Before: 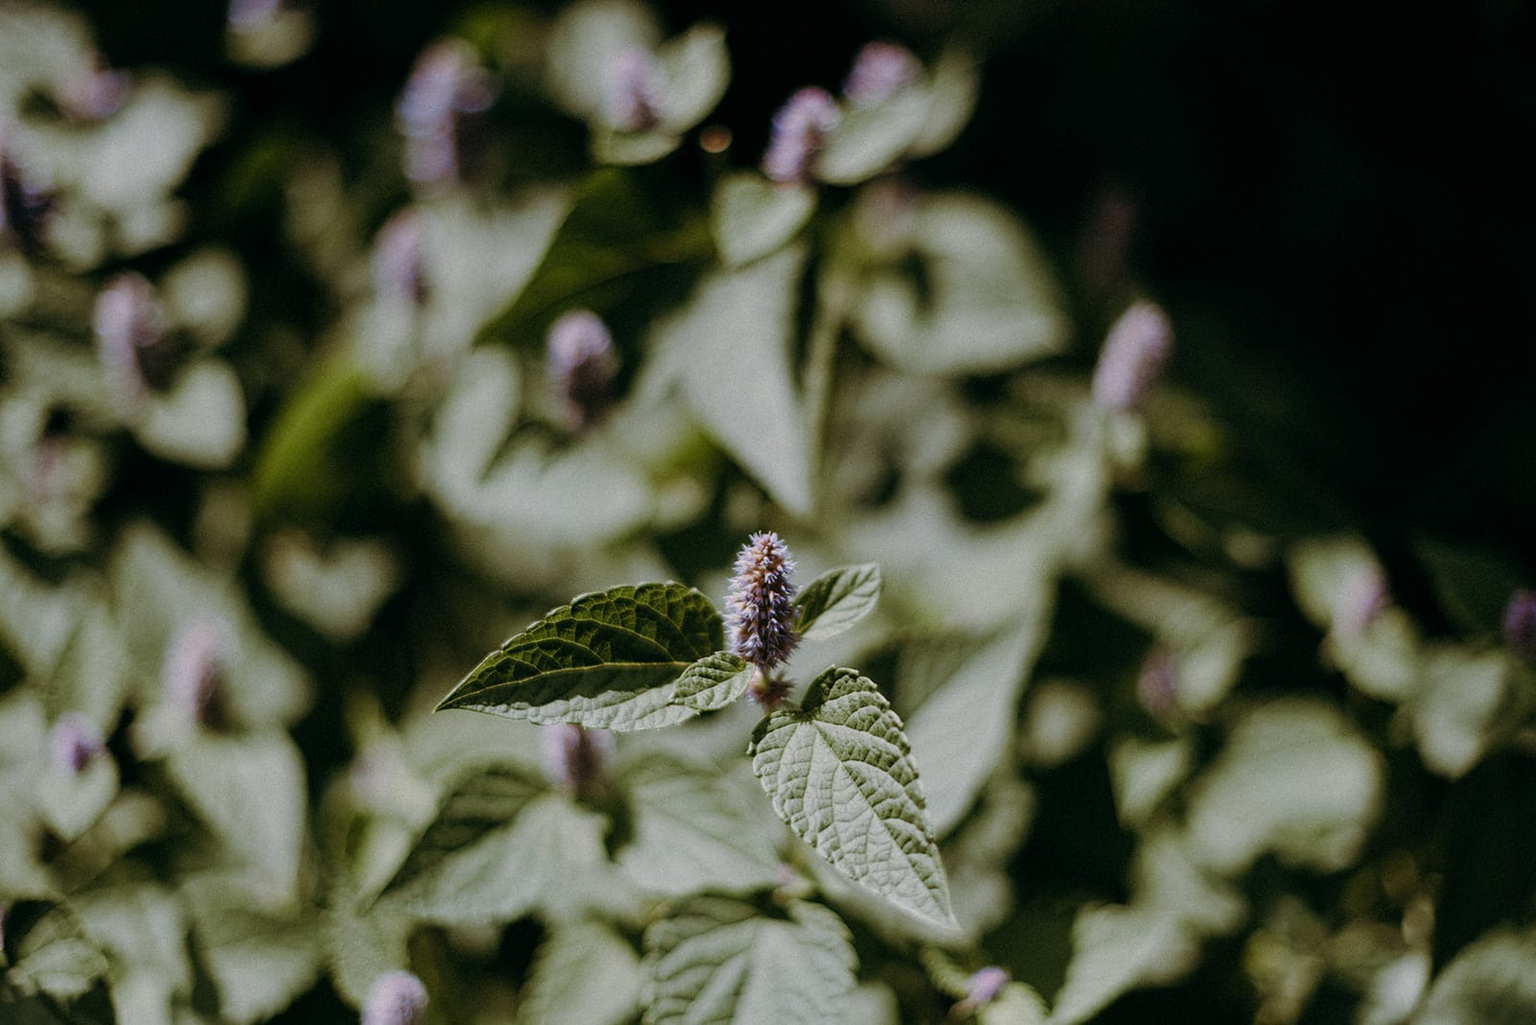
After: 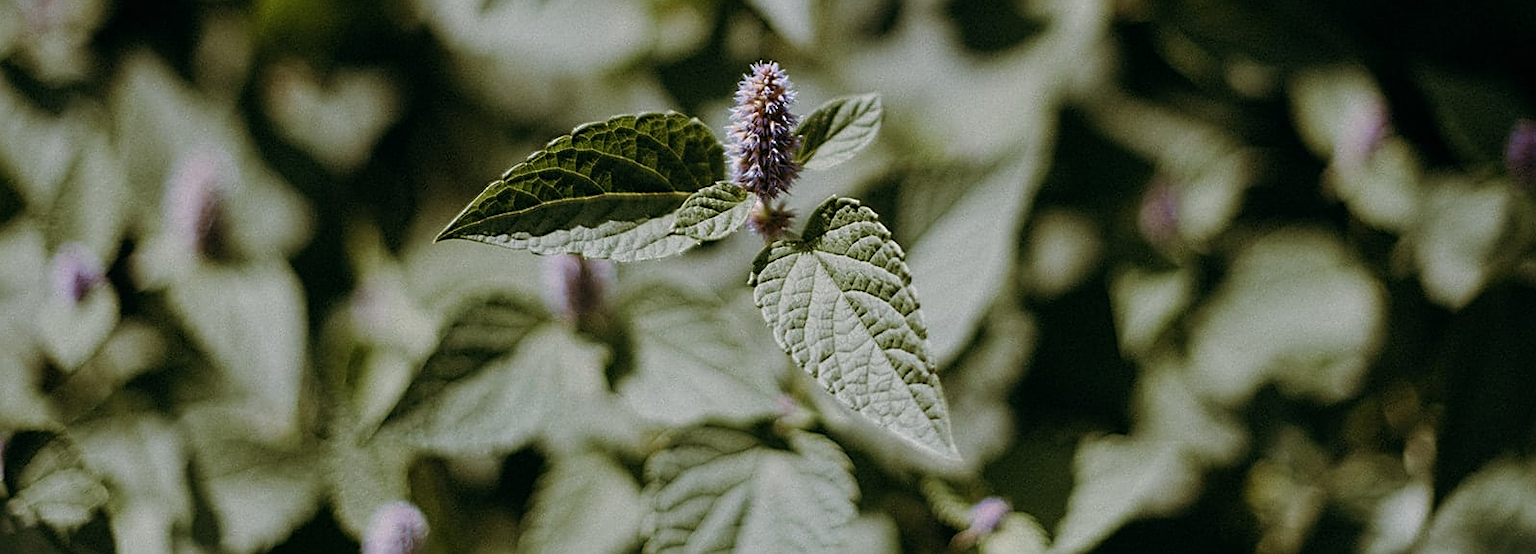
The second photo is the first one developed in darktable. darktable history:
crop and rotate: top 45.939%, right 0.082%
sharpen: on, module defaults
